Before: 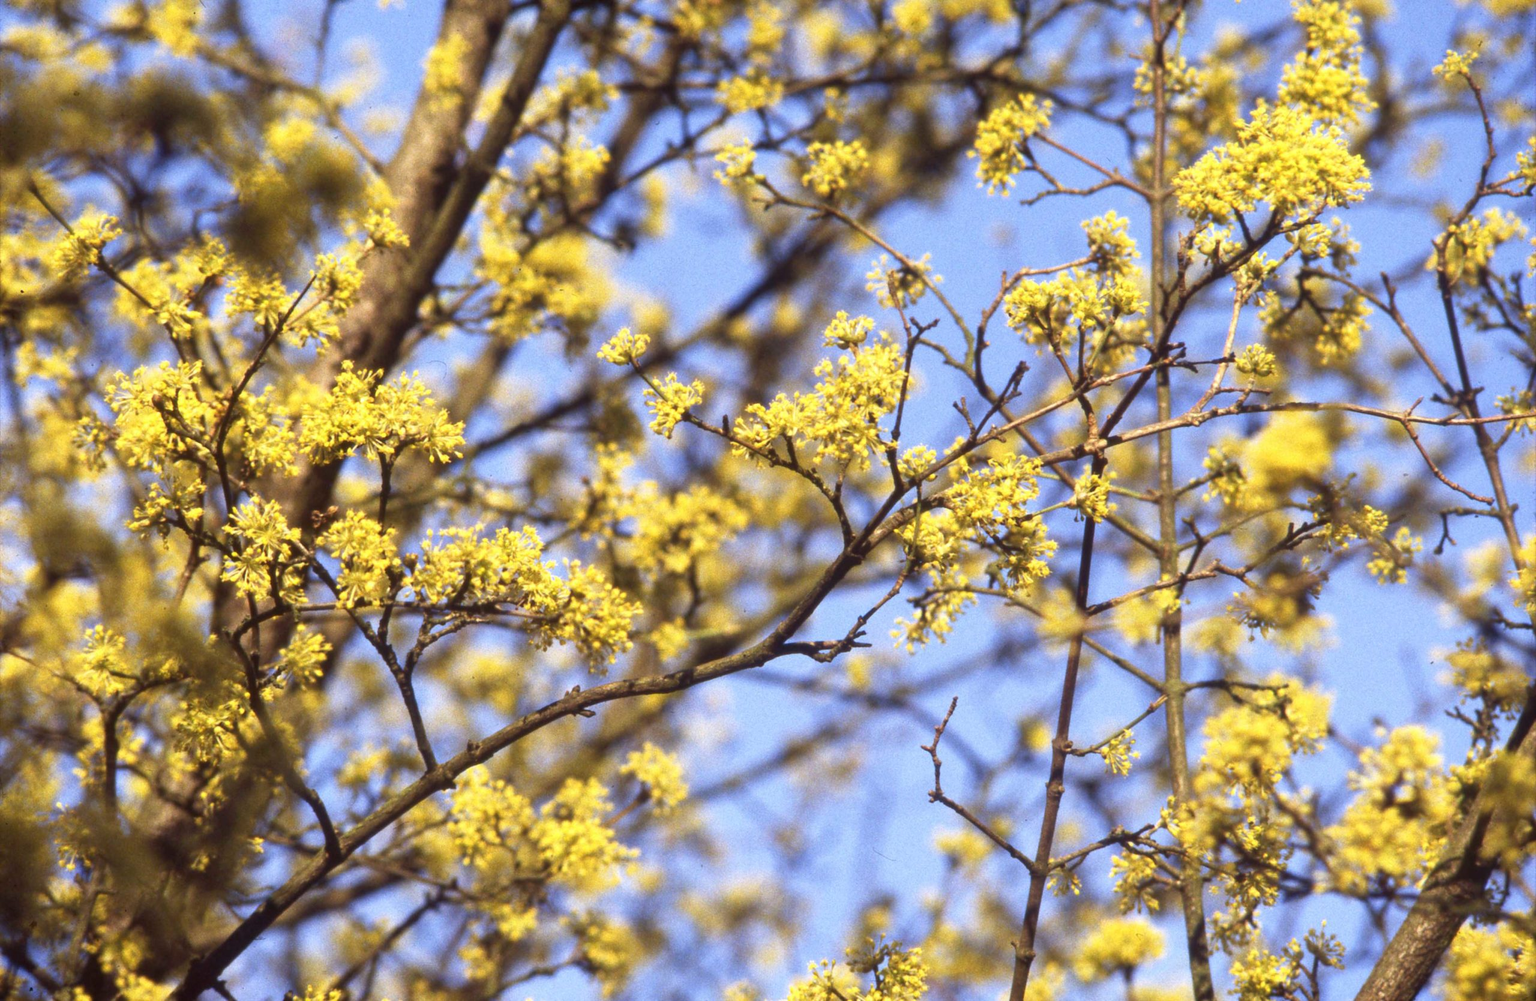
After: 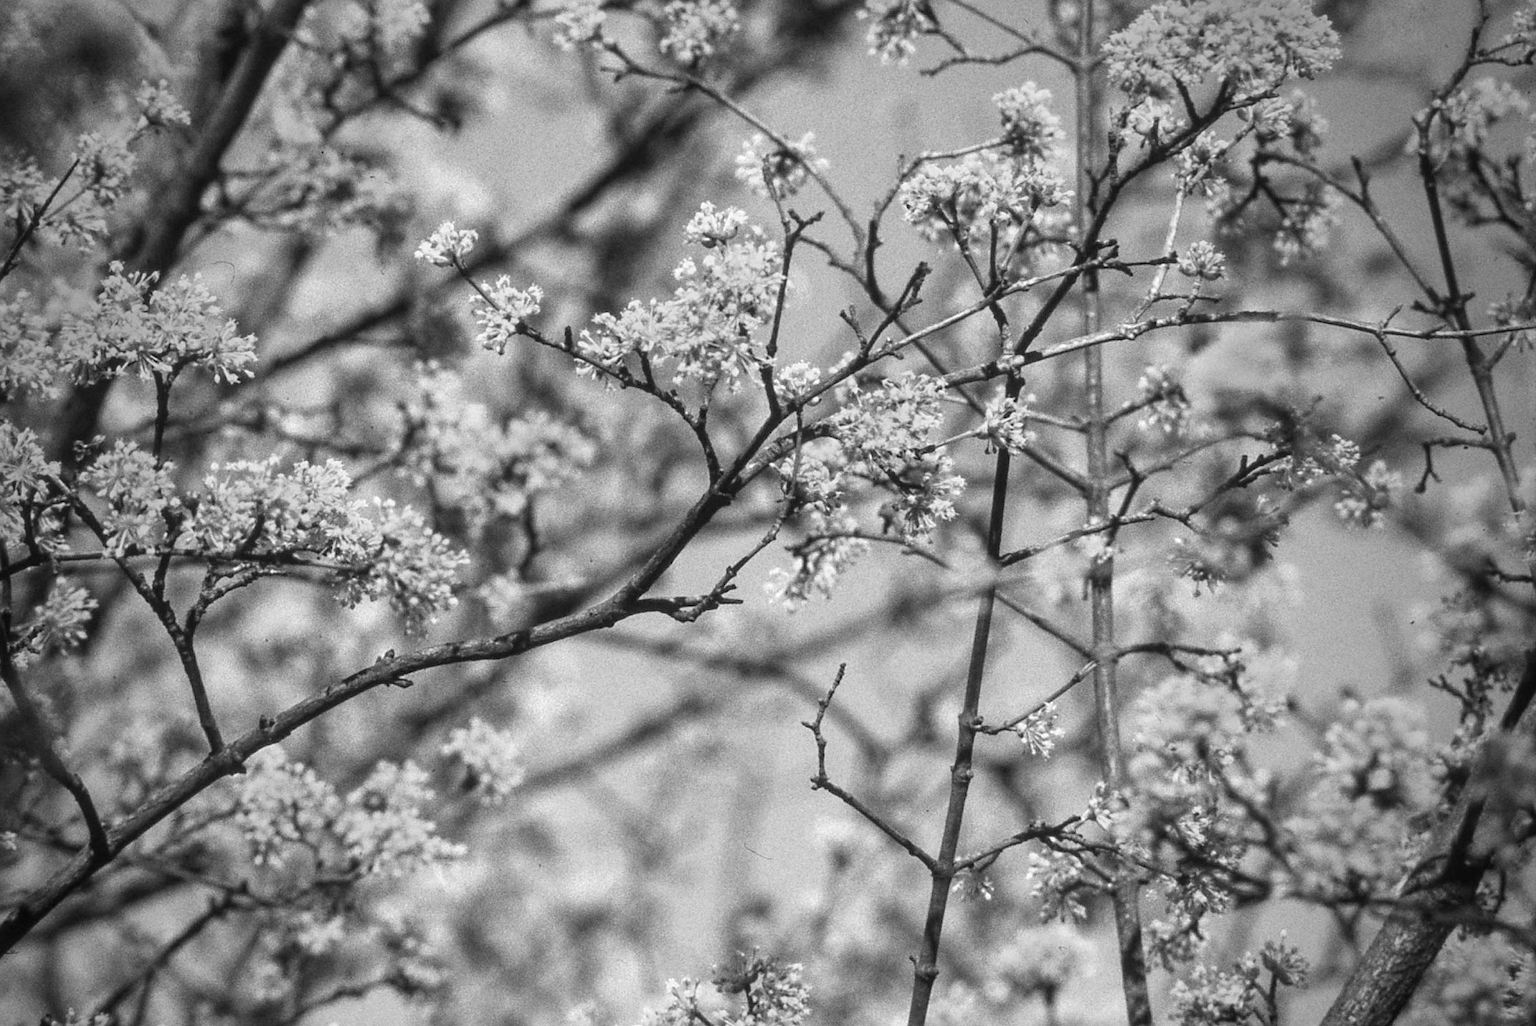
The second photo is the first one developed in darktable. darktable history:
sharpen: on, module defaults
local contrast: on, module defaults
crop: left 16.315%, top 14.246%
grain: strength 26%
color balance rgb: perceptual saturation grading › global saturation 20%, global vibrance 20%
monochrome: size 1
vignetting: fall-off start 64.63%, center (-0.034, 0.148), width/height ratio 0.881
